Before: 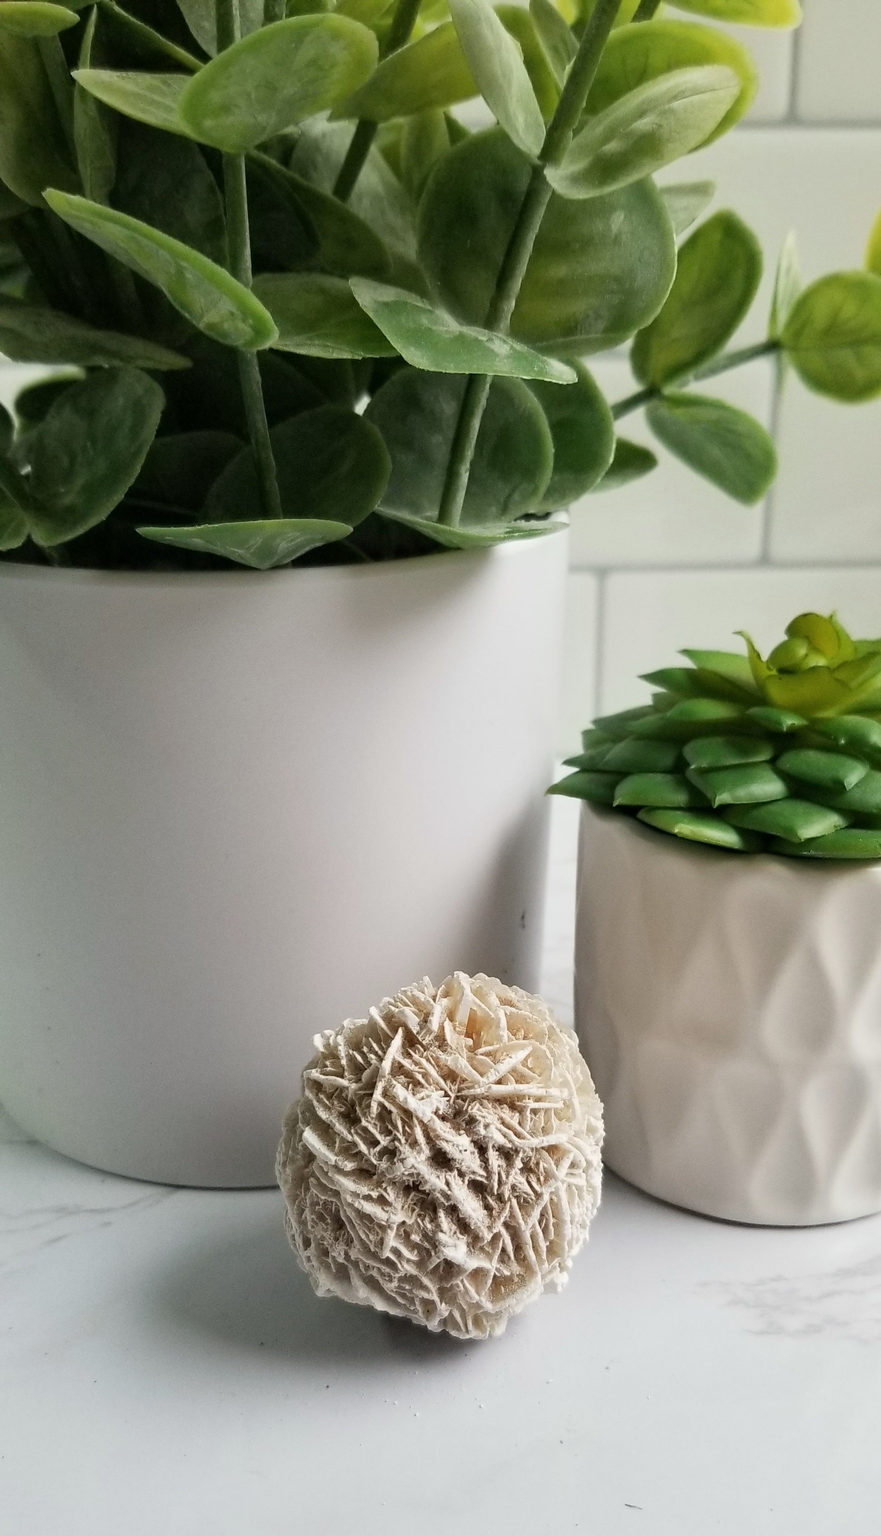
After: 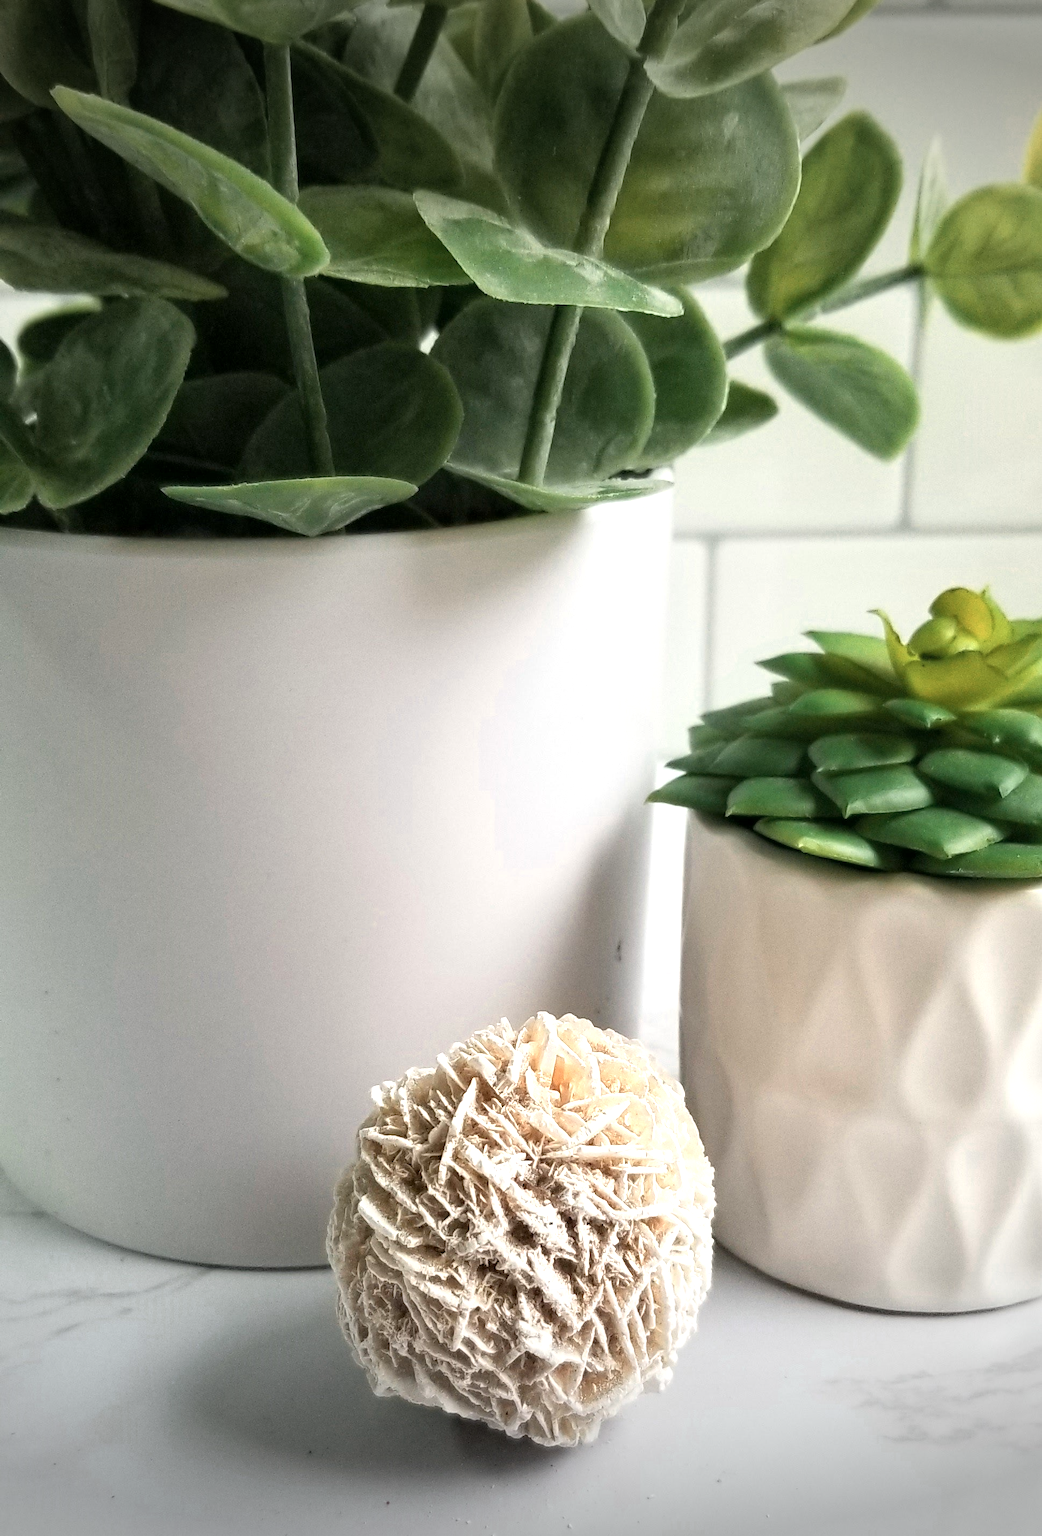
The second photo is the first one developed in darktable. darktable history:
exposure: black level correction 0.001, exposure 0.498 EV, compensate highlight preservation false
crop: top 7.592%, bottom 7.86%
color zones: curves: ch0 [(0.018, 0.548) (0.197, 0.654) (0.425, 0.447) (0.605, 0.658) (0.732, 0.579)]; ch1 [(0.105, 0.531) (0.224, 0.531) (0.386, 0.39) (0.618, 0.456) (0.732, 0.456) (0.956, 0.421)]; ch2 [(0.039, 0.583) (0.215, 0.465) (0.399, 0.544) (0.465, 0.548) (0.614, 0.447) (0.724, 0.43) (0.882, 0.623) (0.956, 0.632)]
vignetting: fall-off start 99.57%, brightness -0.577, saturation -0.247, width/height ratio 1.32, unbound false
